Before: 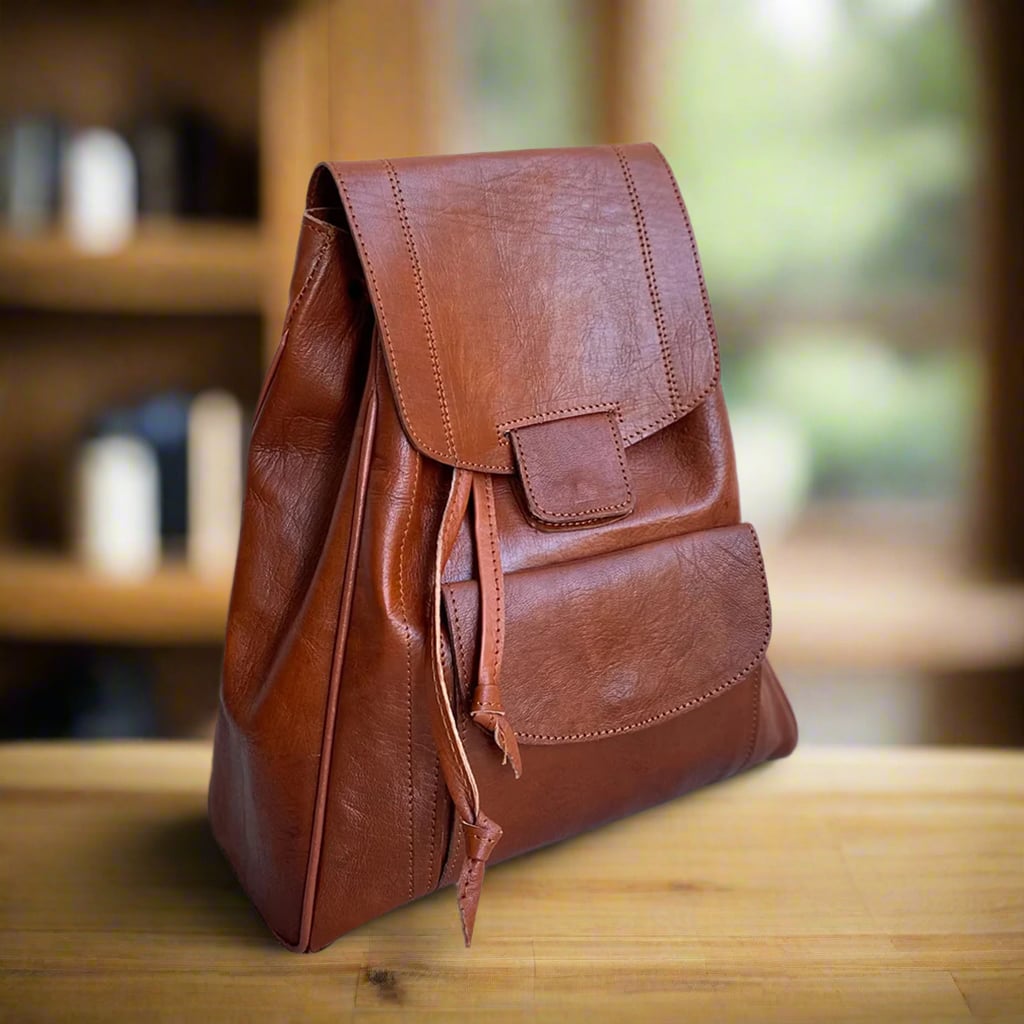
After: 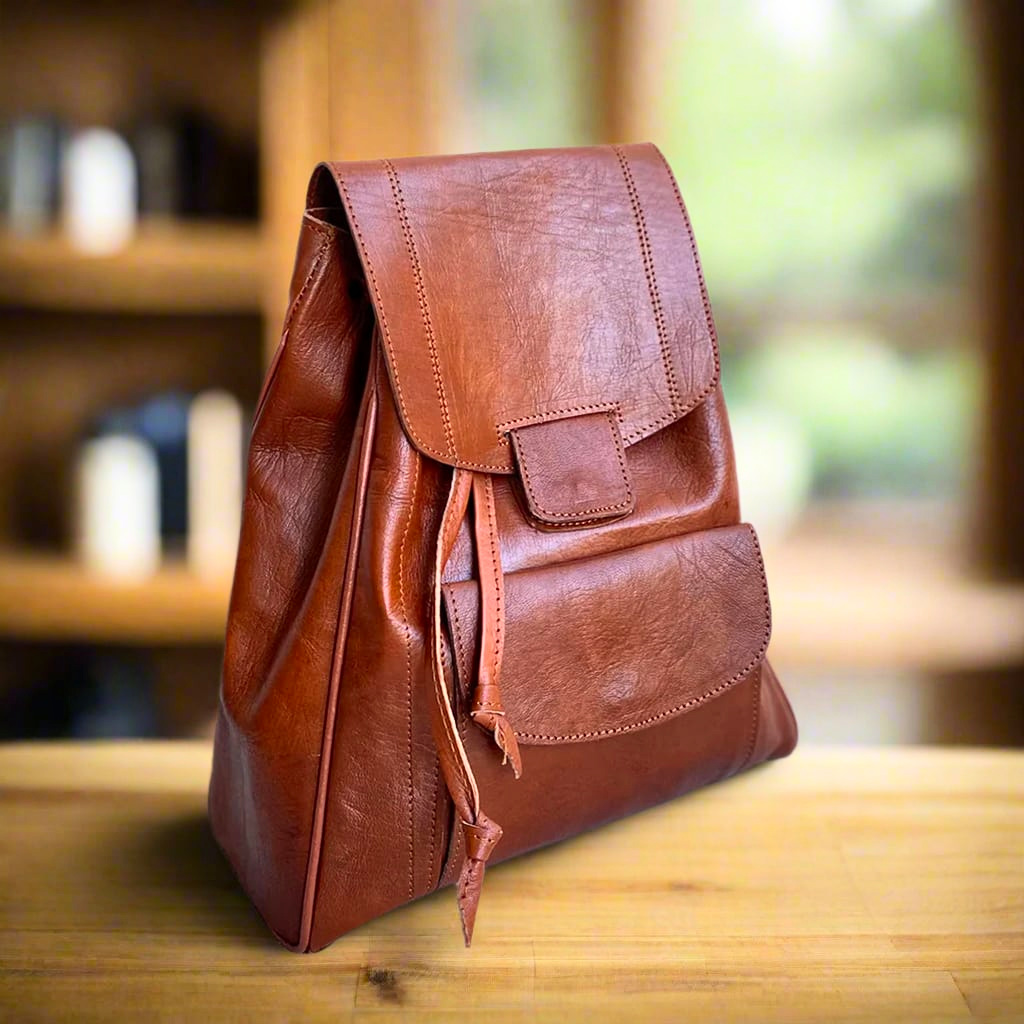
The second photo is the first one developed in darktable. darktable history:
contrast brightness saturation: contrast 0.204, brightness 0.158, saturation 0.228
local contrast: mode bilateral grid, contrast 21, coarseness 50, detail 120%, midtone range 0.2
